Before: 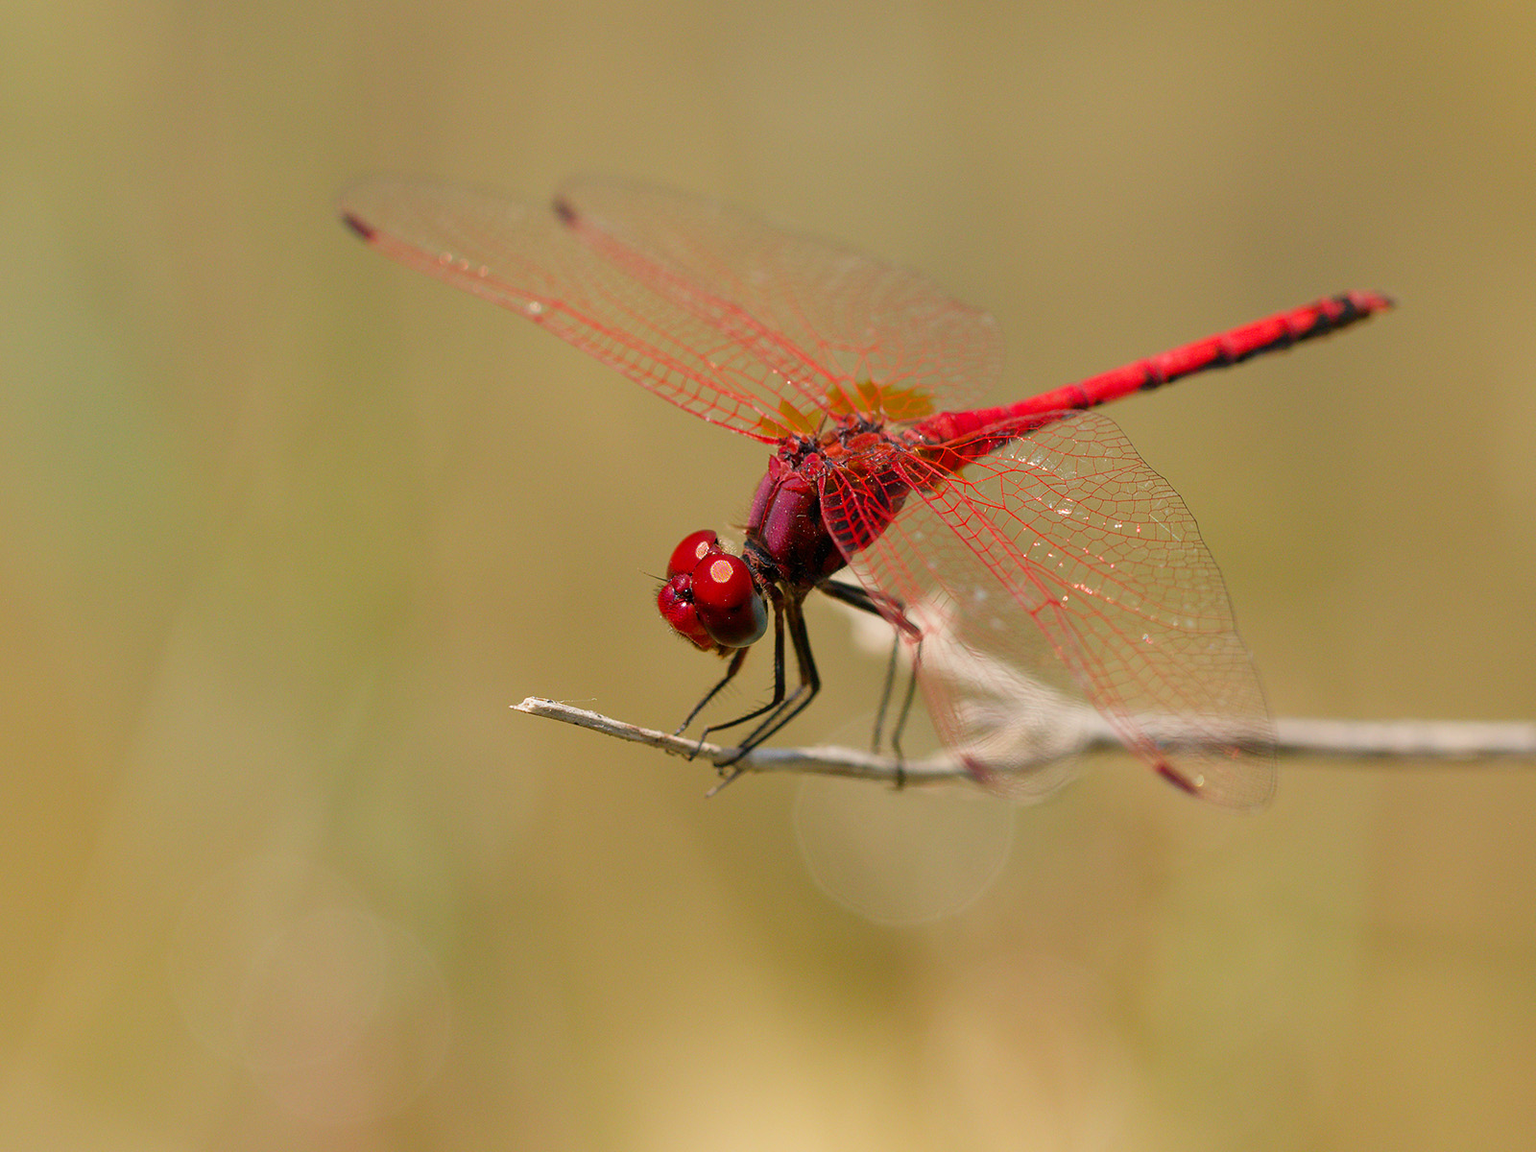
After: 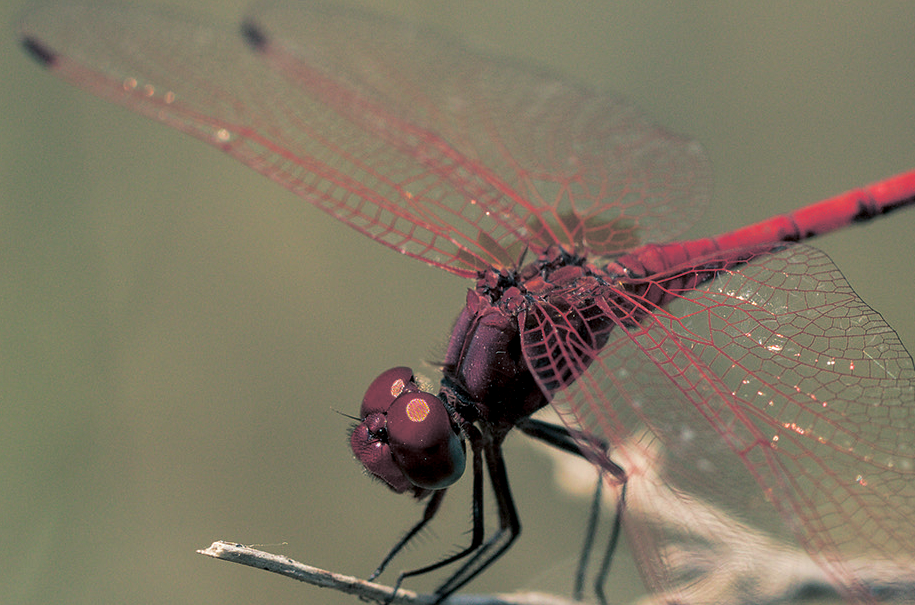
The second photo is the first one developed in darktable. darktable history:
crop: left 20.932%, top 15.471%, right 21.848%, bottom 34.081%
split-toning: shadows › hue 205.2°, shadows › saturation 0.43, highlights › hue 54°, highlights › saturation 0.54
contrast brightness saturation: brightness -0.09
local contrast: on, module defaults
